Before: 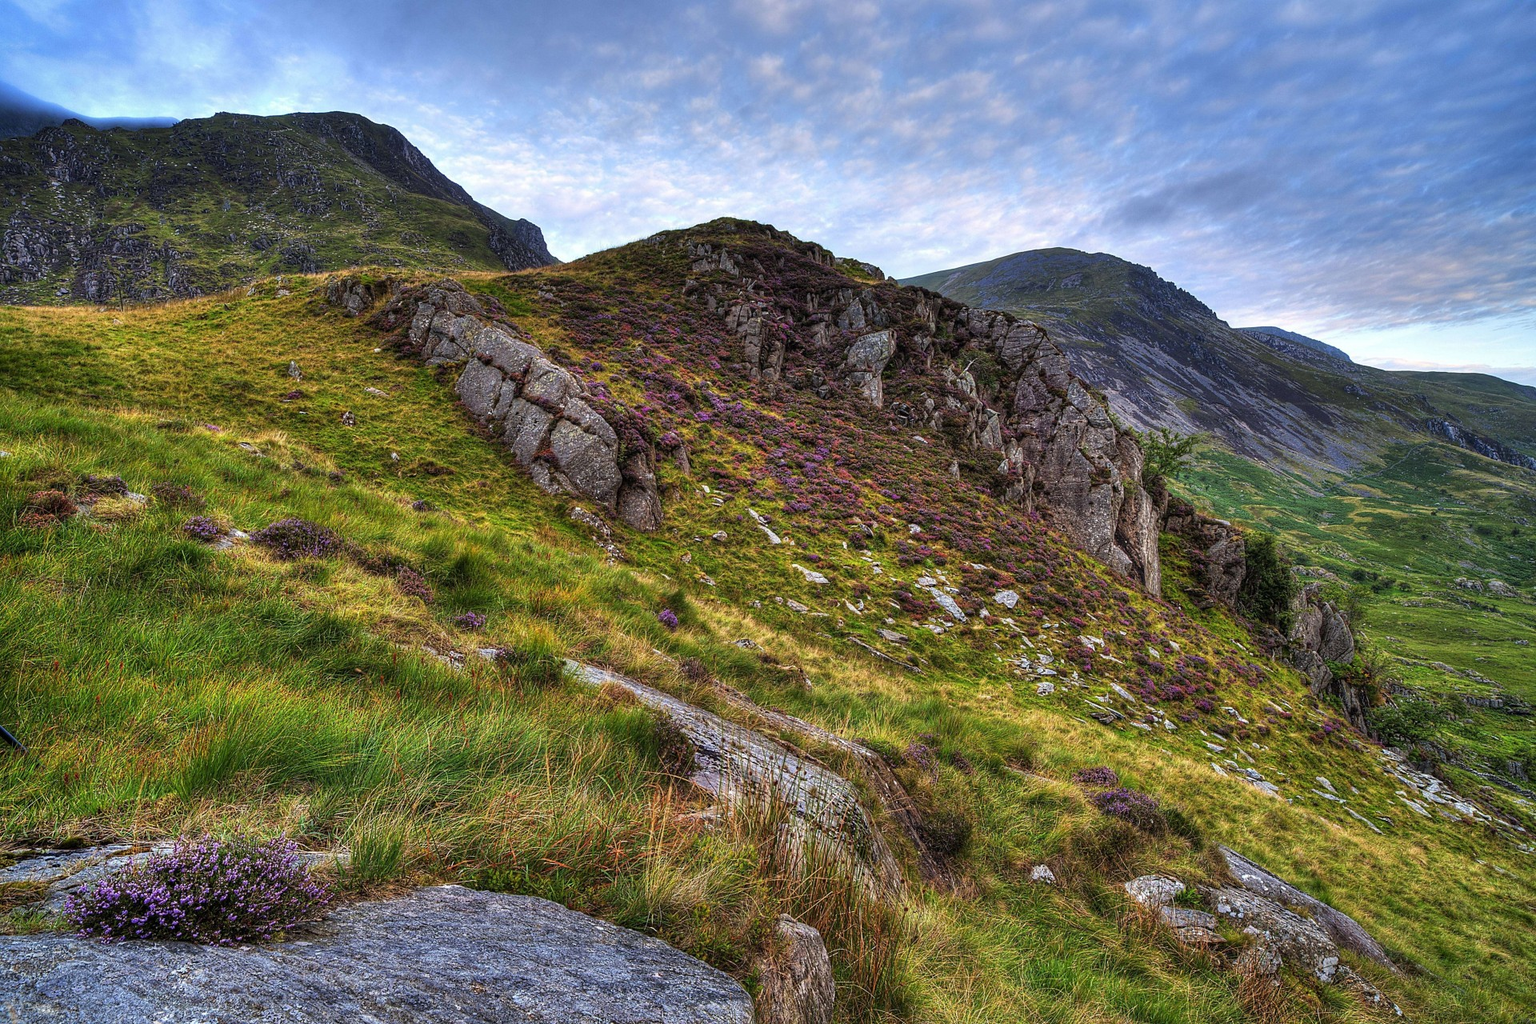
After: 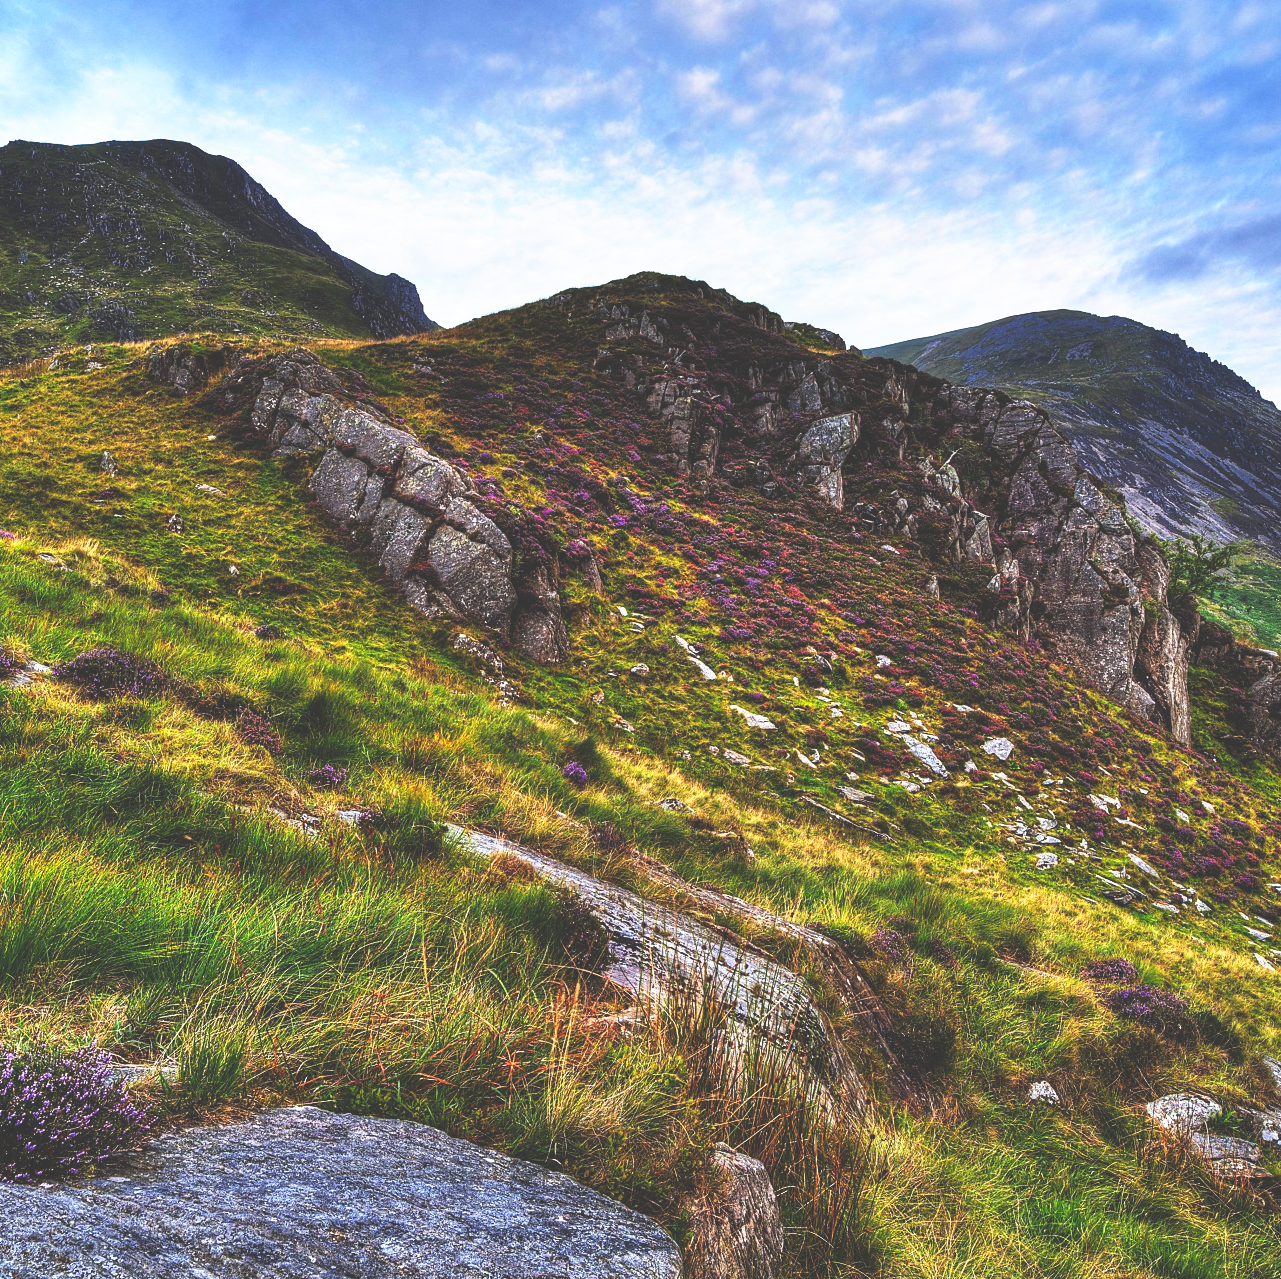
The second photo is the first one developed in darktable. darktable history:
base curve: curves: ch0 [(0, 0.036) (0.007, 0.037) (0.604, 0.887) (1, 1)], preserve colors none
crop and rotate: left 13.591%, right 19.686%
